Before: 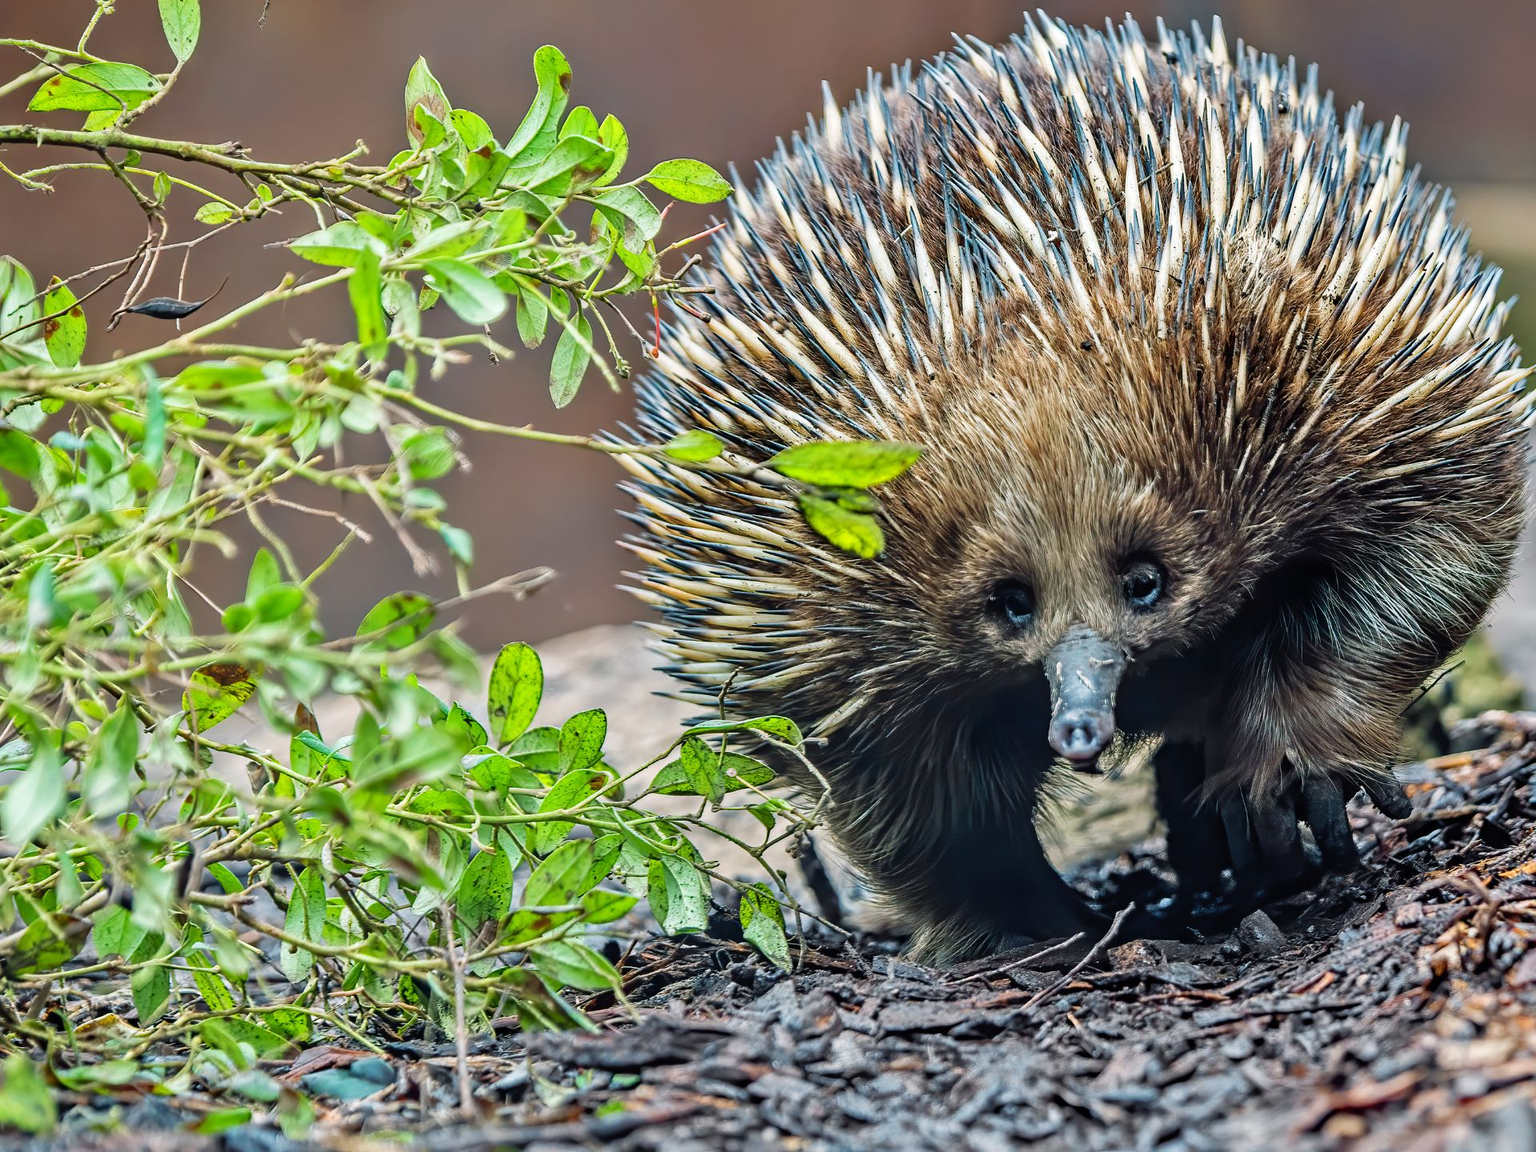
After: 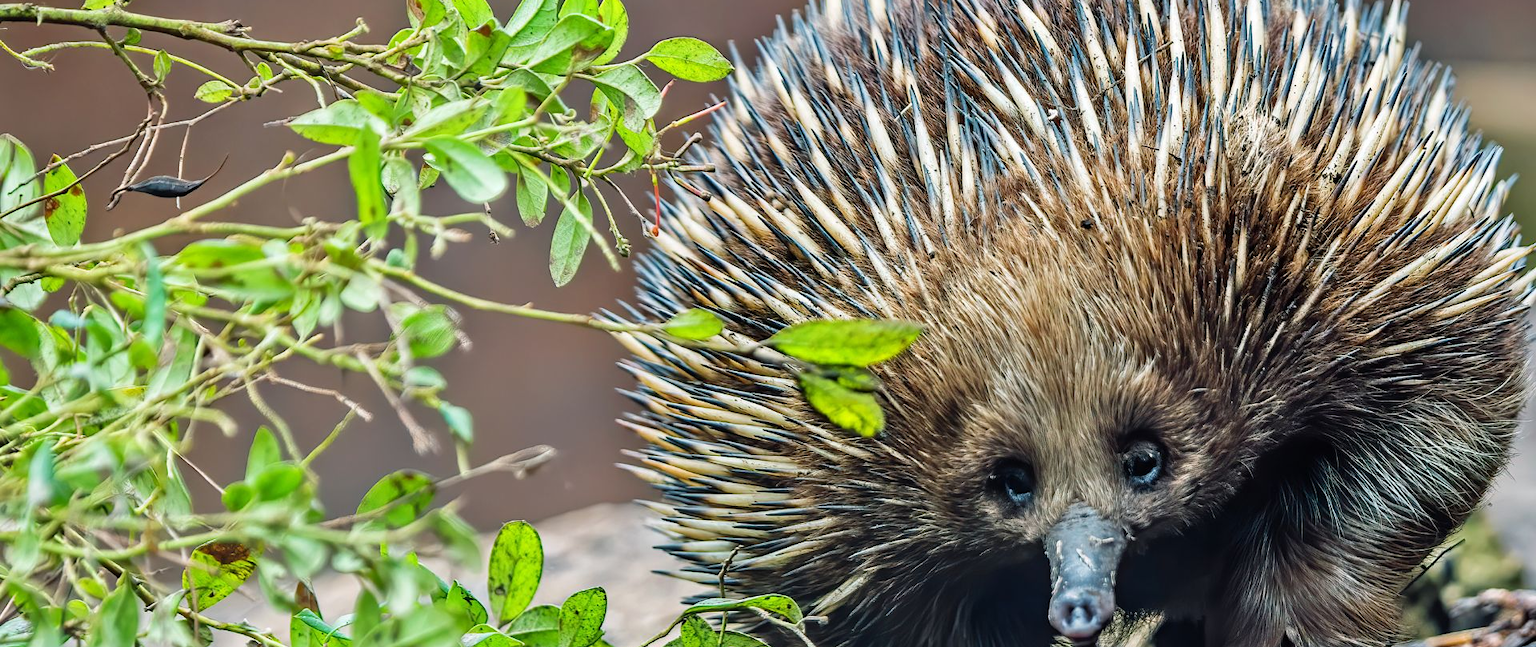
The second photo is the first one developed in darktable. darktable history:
crop and rotate: top 10.61%, bottom 33.183%
